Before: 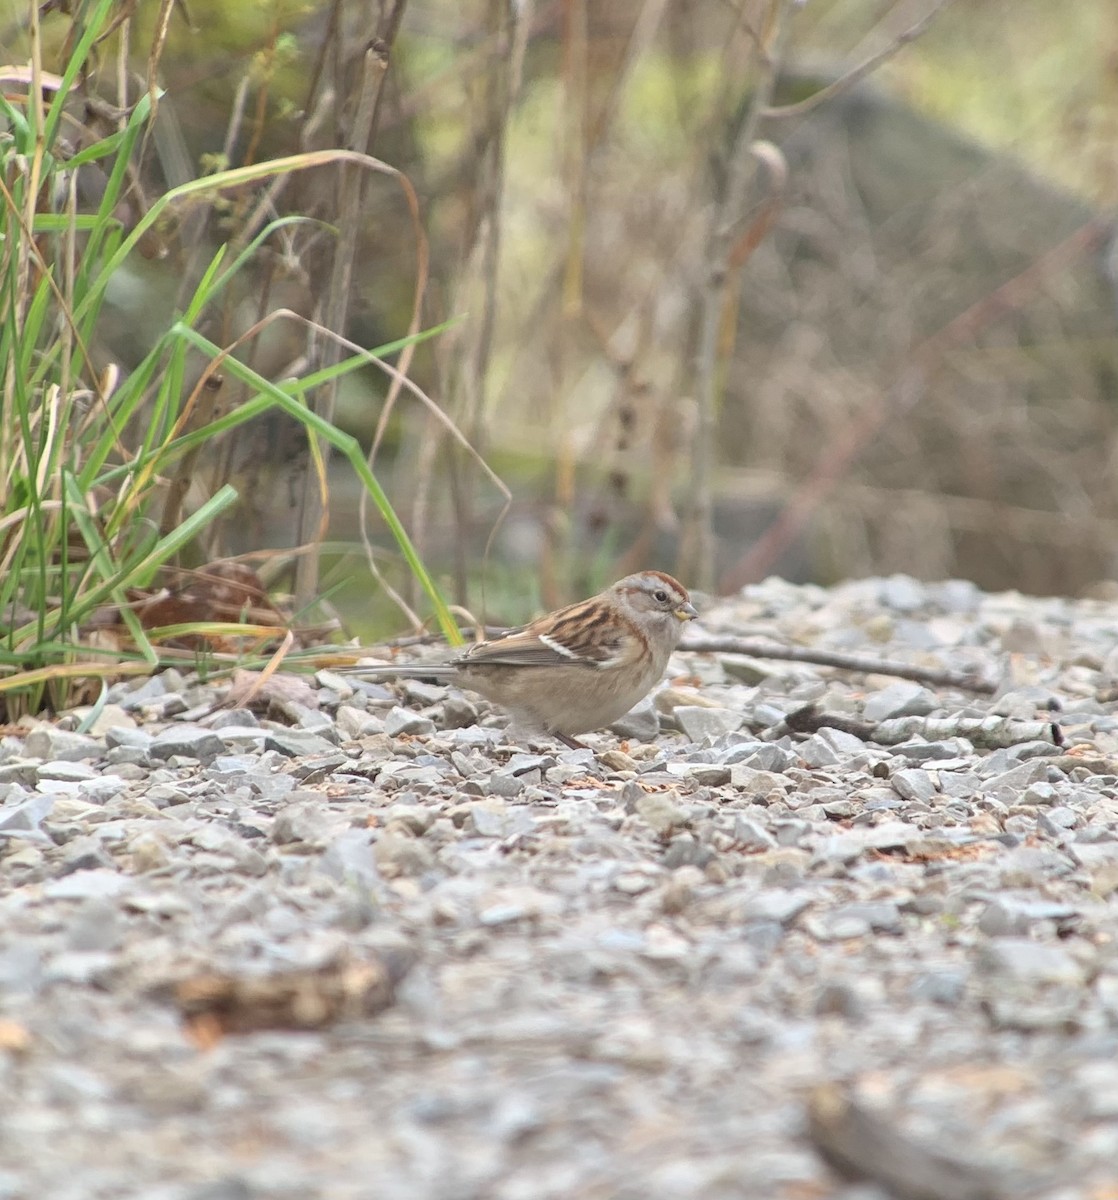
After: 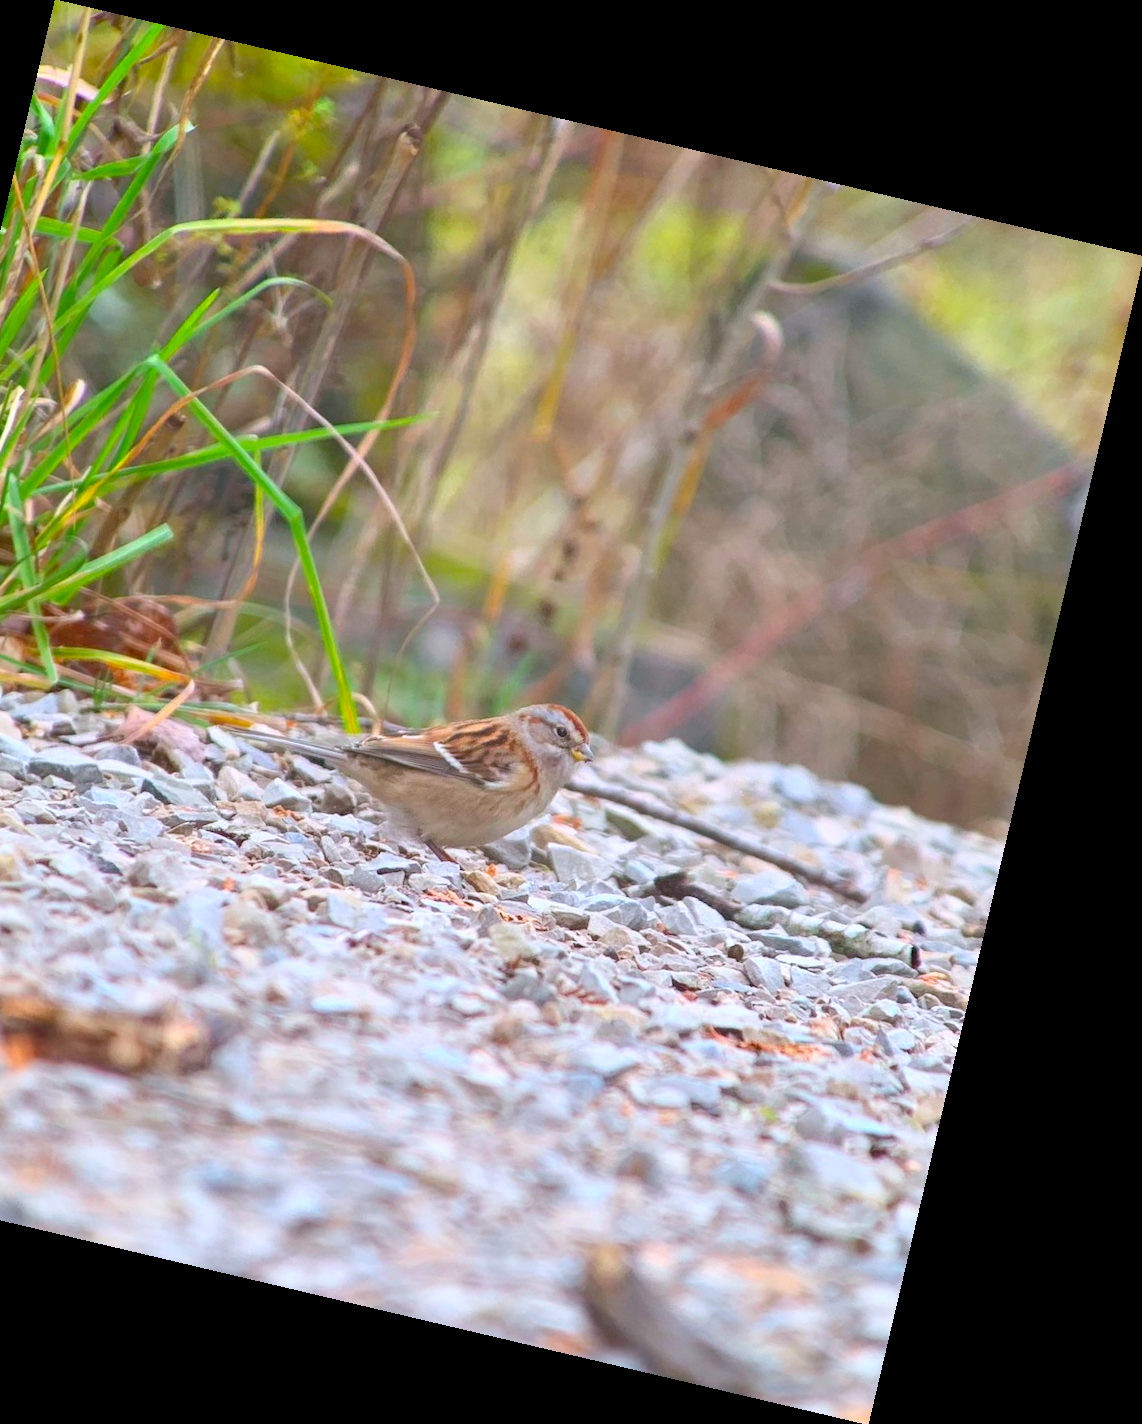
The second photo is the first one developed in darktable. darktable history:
contrast brightness saturation: saturation 0.18
crop: left 16.145%
rotate and perspective: rotation 13.27°, automatic cropping off
color calibration: illuminant as shot in camera, x 0.358, y 0.373, temperature 4628.91 K
color balance rgb: linear chroma grading › global chroma 15%, perceptual saturation grading › global saturation 30%
shadows and highlights: shadows 0, highlights 40
